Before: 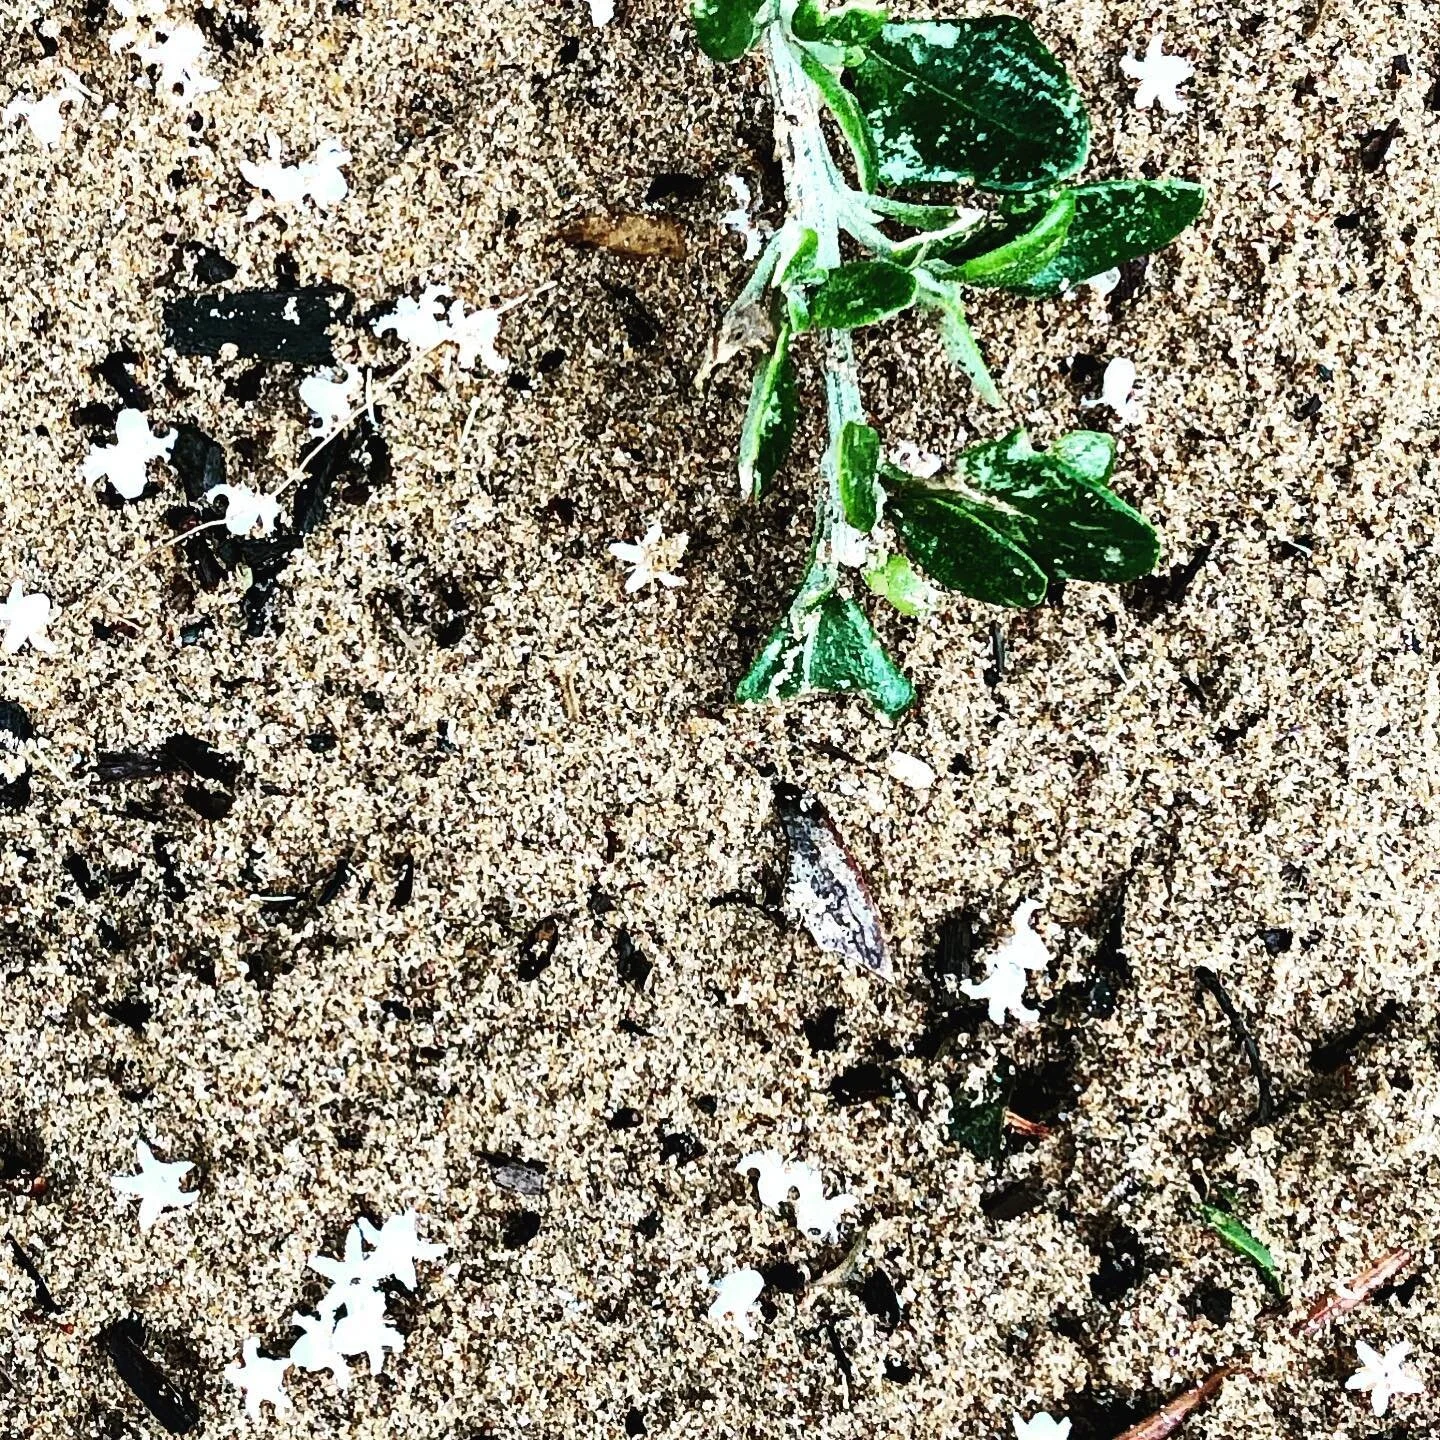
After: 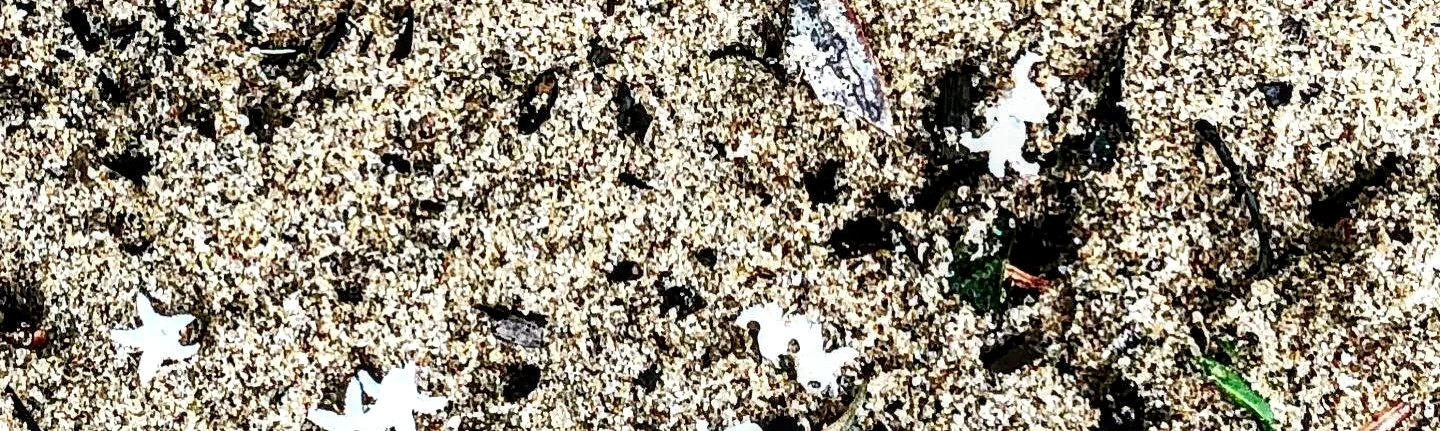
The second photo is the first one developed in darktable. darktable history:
local contrast: on, module defaults
crop and rotate: top 58.825%, bottom 11.204%
exposure: black level correction 0.007, exposure 0.158 EV, compensate highlight preservation false
